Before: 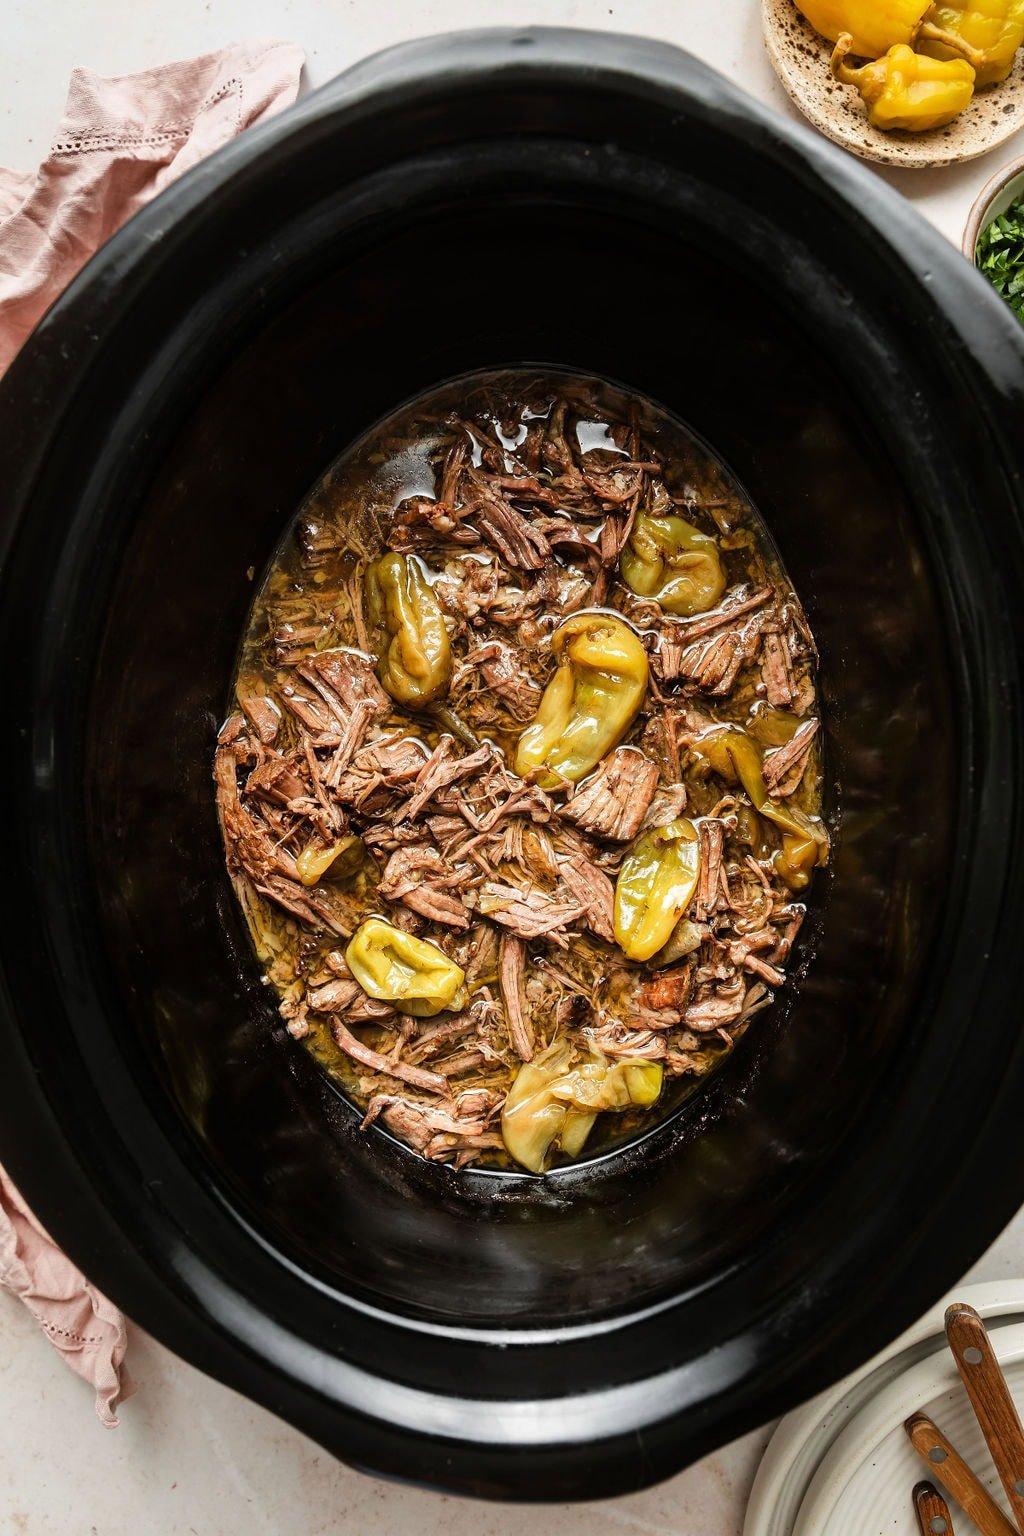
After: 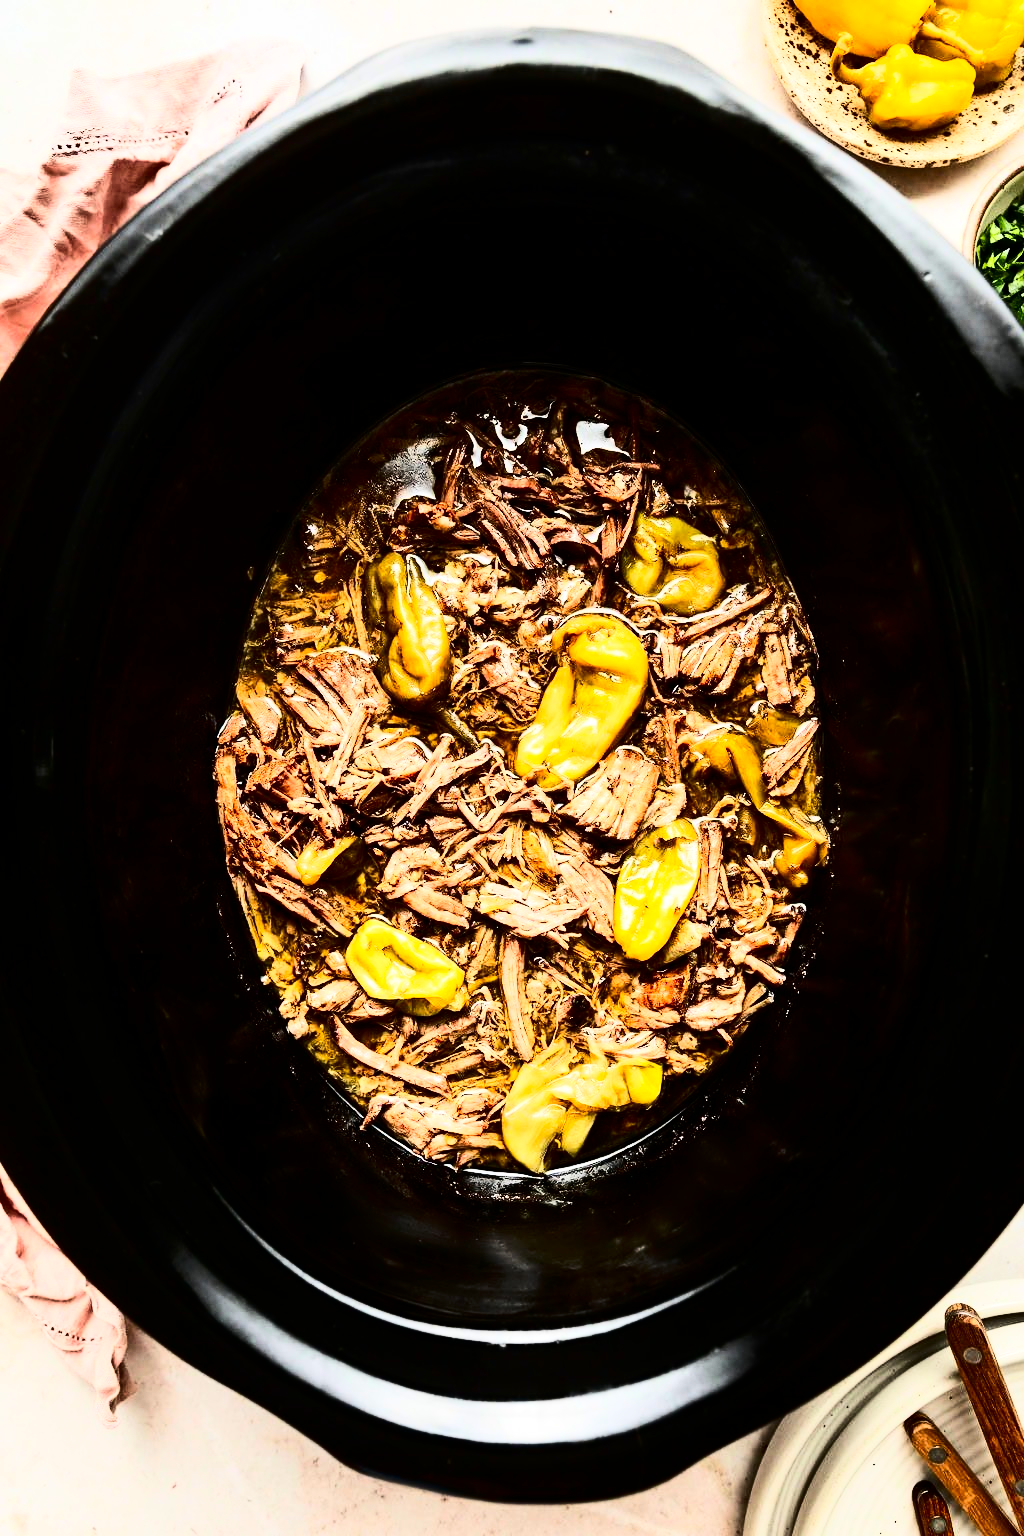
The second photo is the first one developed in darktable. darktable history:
tone equalizer: -8 EV 0.021 EV, -7 EV -0.028 EV, -6 EV 0.04 EV, -5 EV 0.034 EV, -4 EV 0.238 EV, -3 EV 0.679 EV, -2 EV 0.583 EV, -1 EV 0.212 EV, +0 EV 0.034 EV, edges refinement/feathering 500, mask exposure compensation -1.57 EV, preserve details no
contrast brightness saturation: contrast 0.215, brightness -0.11, saturation 0.208
base curve: curves: ch0 [(0, 0) (0.036, 0.025) (0.121, 0.166) (0.206, 0.329) (0.605, 0.79) (1, 1)]
